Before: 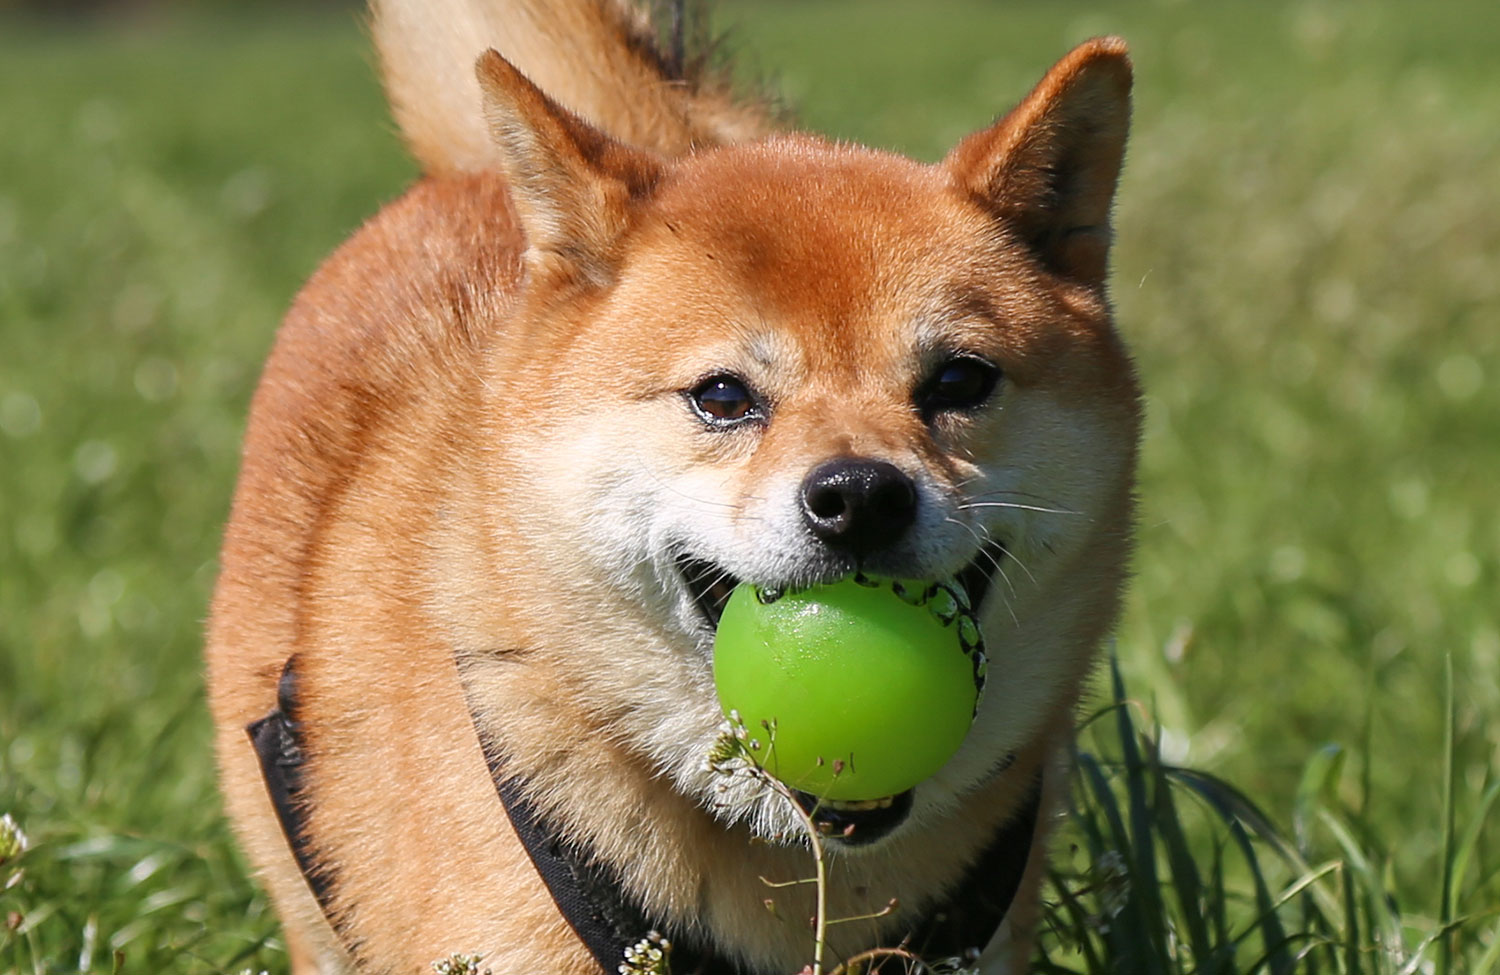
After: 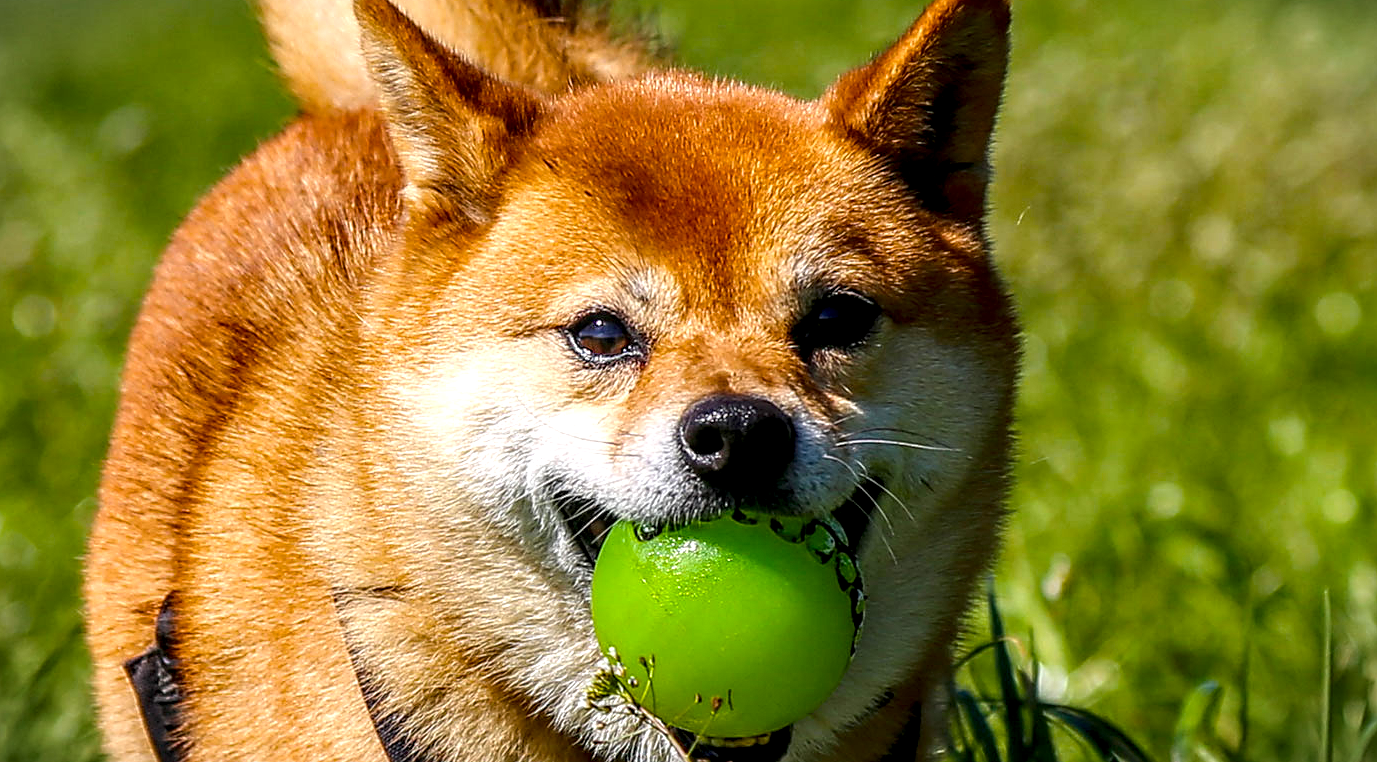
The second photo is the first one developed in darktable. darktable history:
sharpen: on, module defaults
exposure: exposure -0.053 EV, compensate highlight preservation false
color balance rgb: linear chroma grading › global chroma 8.682%, perceptual saturation grading › global saturation 33.746%, global vibrance 20%
crop: left 8.185%, top 6.537%, bottom 15.218%
shadows and highlights: shadows -28.86, highlights 29.17
vignetting: fall-off start 99.78%, brightness -0.28, width/height ratio 1.319
local contrast: highlights 3%, shadows 1%, detail 182%
